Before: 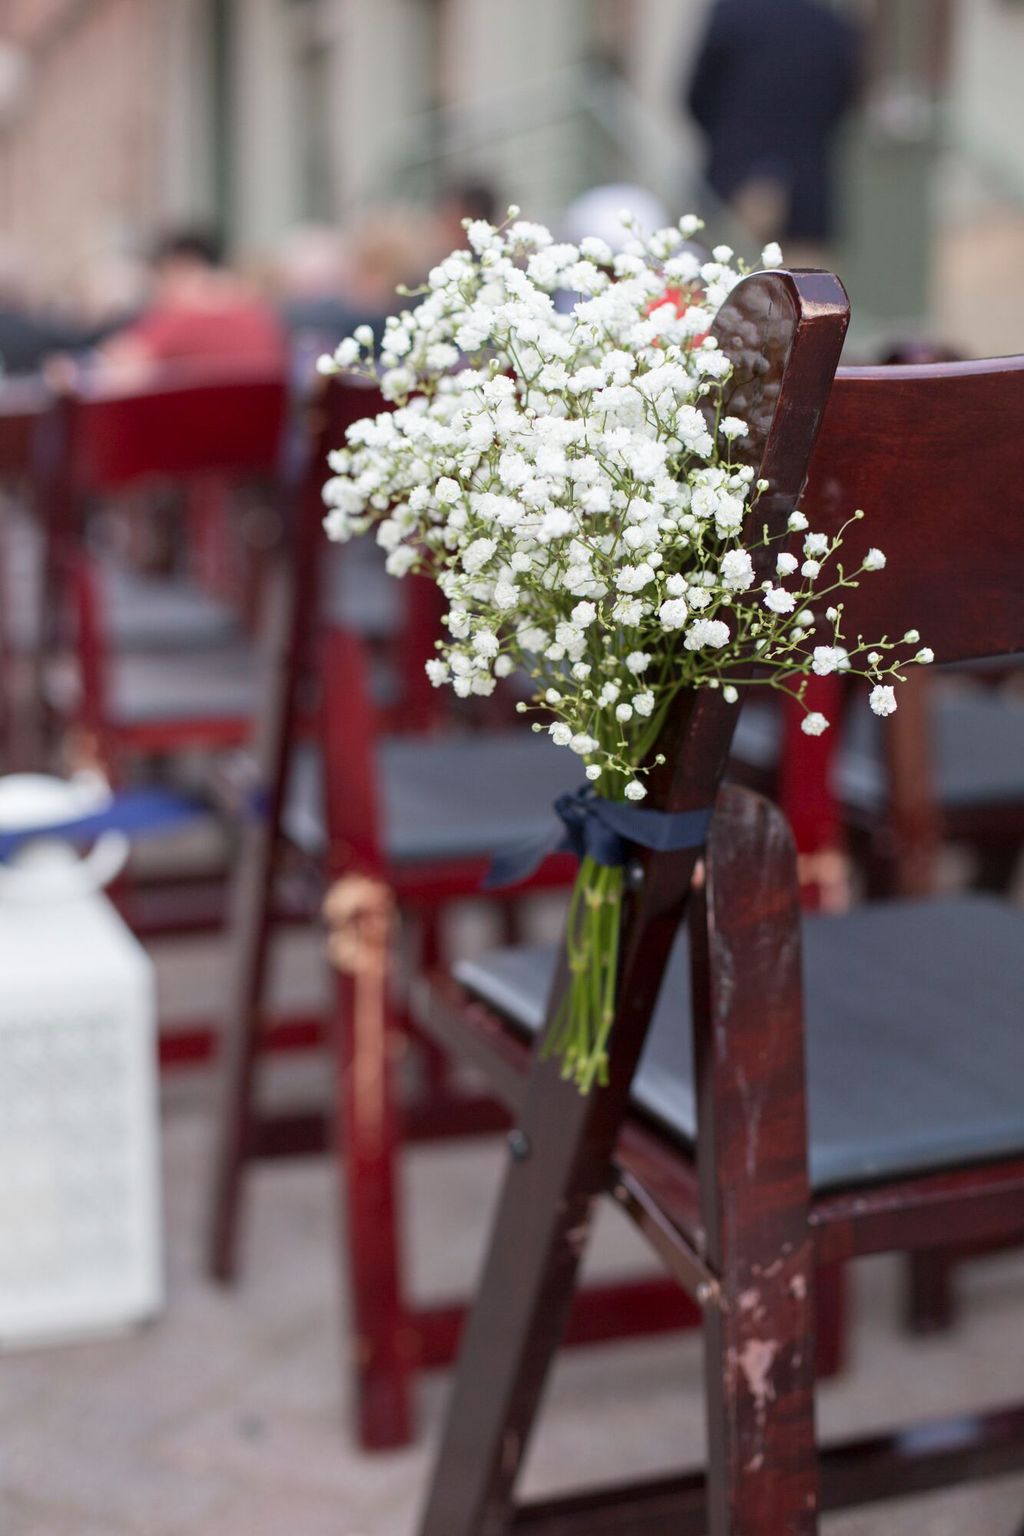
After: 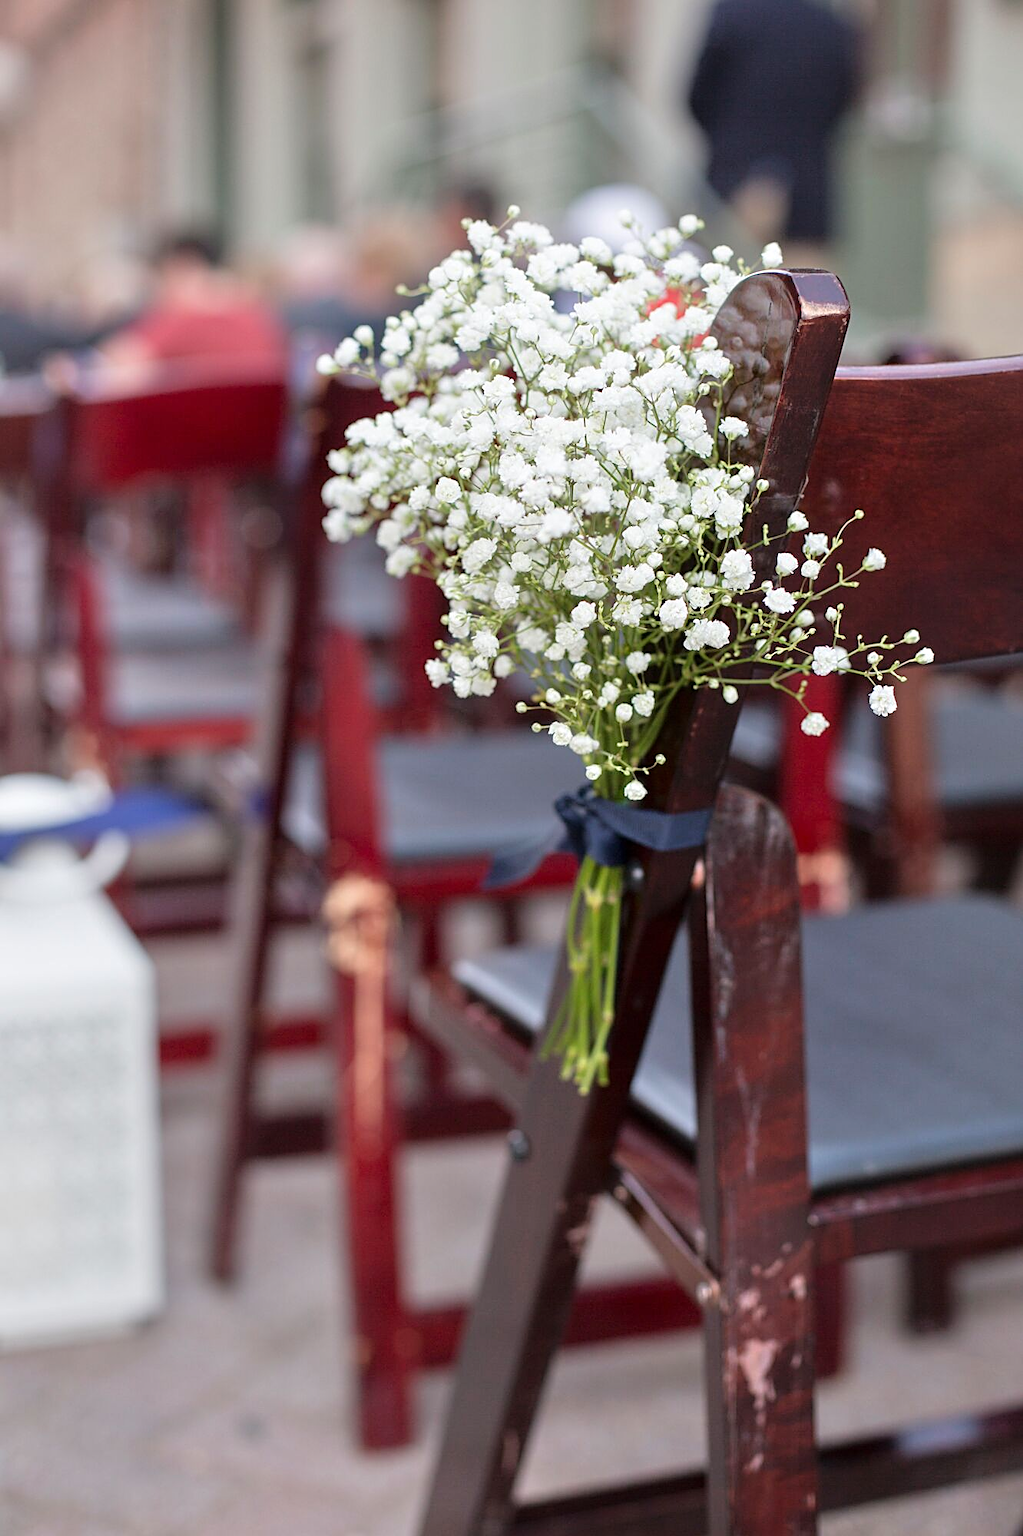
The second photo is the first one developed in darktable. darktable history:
tone equalizer: -8 EV 0.024 EV, -7 EV -0.016 EV, -6 EV 0.007 EV, -5 EV 0.049 EV, -4 EV 0.314 EV, -3 EV 0.619 EV, -2 EV 0.582 EV, -1 EV 0.184 EV, +0 EV 0.021 EV
sharpen: amount 0.499
